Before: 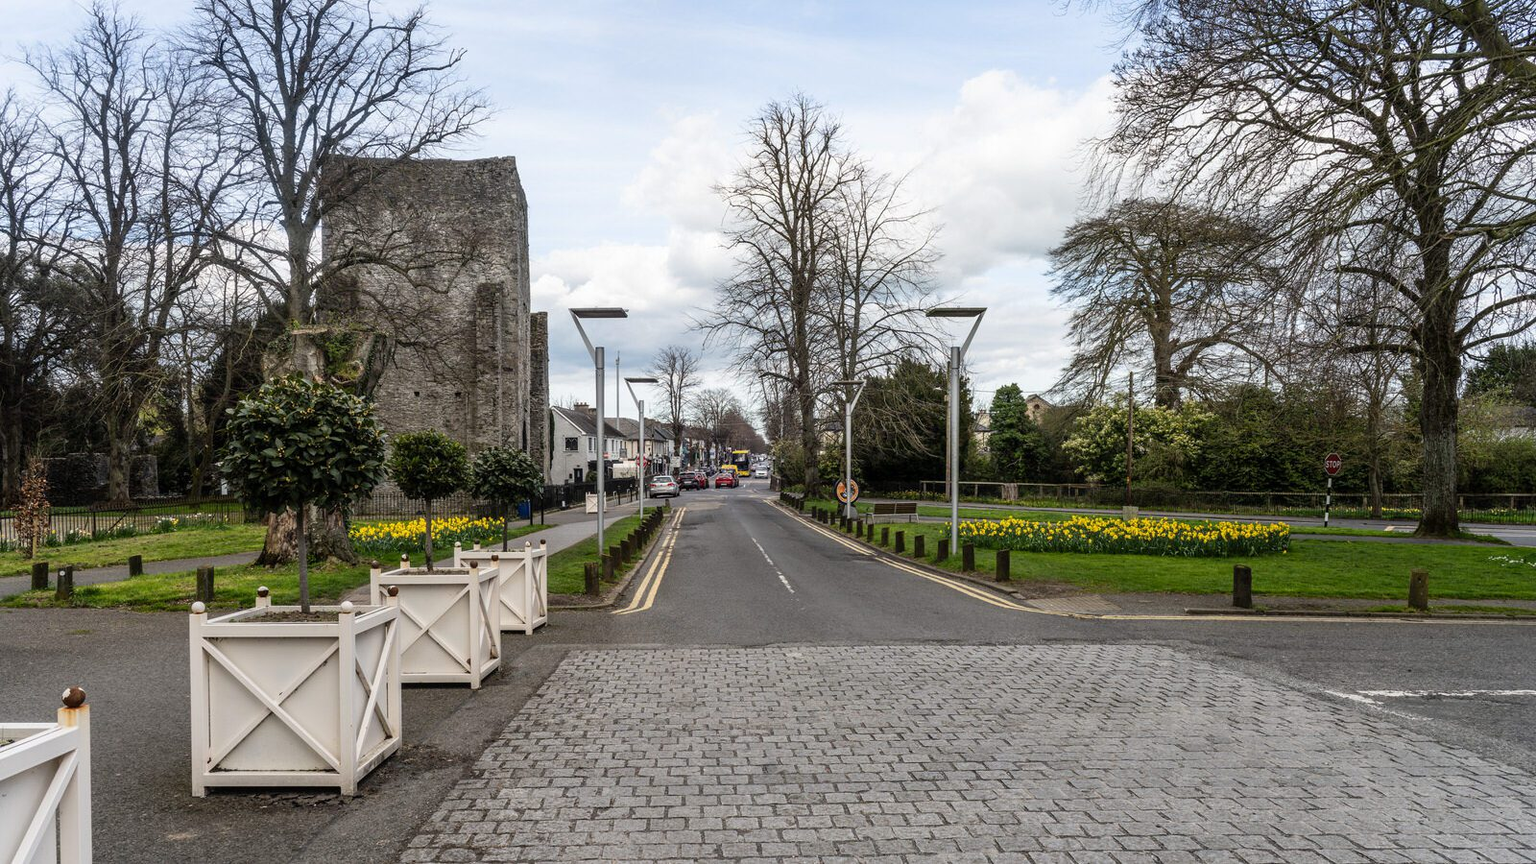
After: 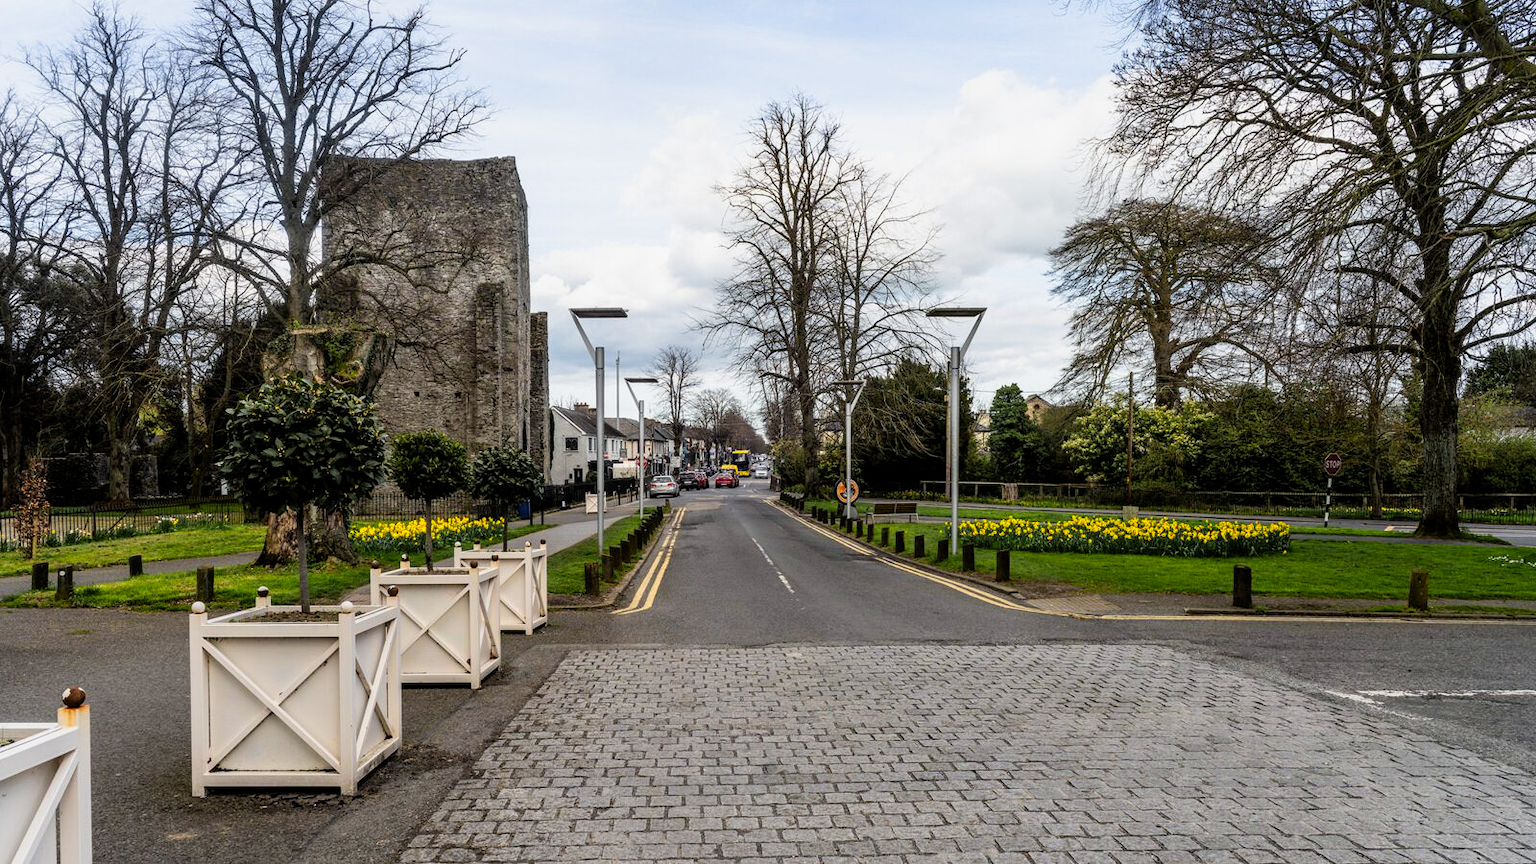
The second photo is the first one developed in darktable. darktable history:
filmic rgb: black relative exposure -12.8 EV, white relative exposure 2.8 EV, threshold 3 EV, target black luminance 0%, hardness 8.54, latitude 70.41%, contrast 1.133, shadows ↔ highlights balance -0.395%, color science v4 (2020), enable highlight reconstruction true
color zones: curves: ch0 [(0.224, 0.526) (0.75, 0.5)]; ch1 [(0.055, 0.526) (0.224, 0.761) (0.377, 0.526) (0.75, 0.5)]
